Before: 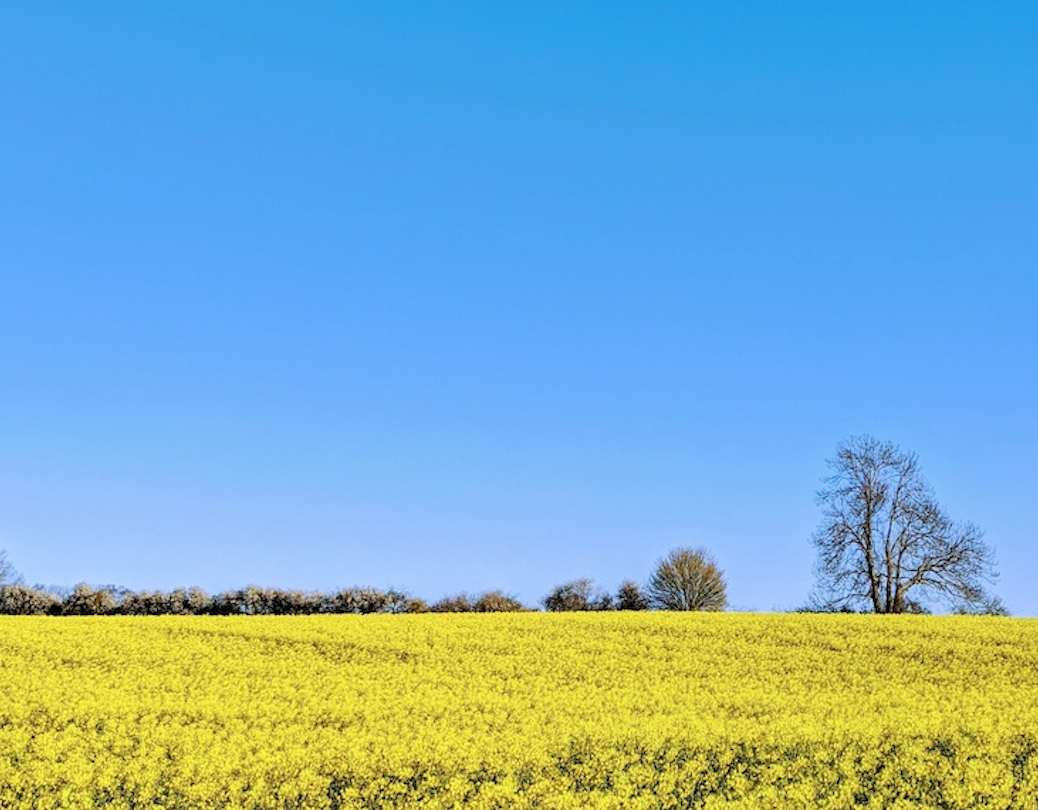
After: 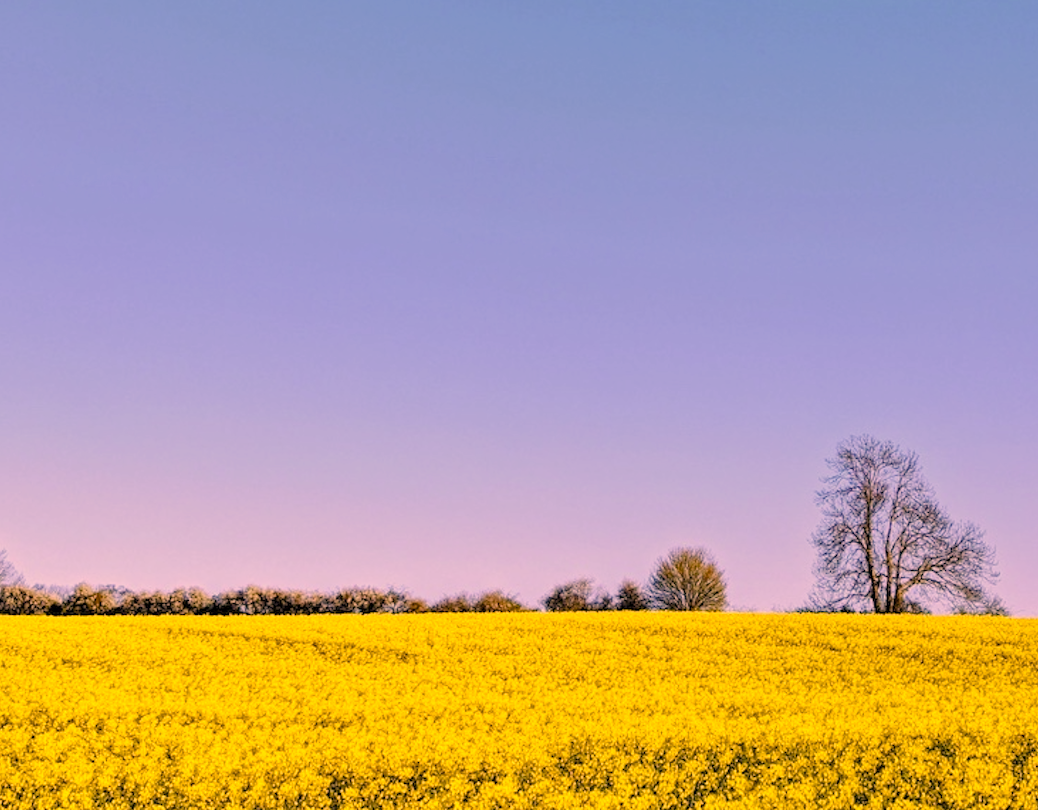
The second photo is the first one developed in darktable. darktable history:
color balance rgb: perceptual saturation grading › global saturation 20%, perceptual saturation grading › highlights -25%, perceptual saturation grading › shadows 25%, global vibrance 50%
color correction: highlights a* 40, highlights b* 40, saturation 0.69
